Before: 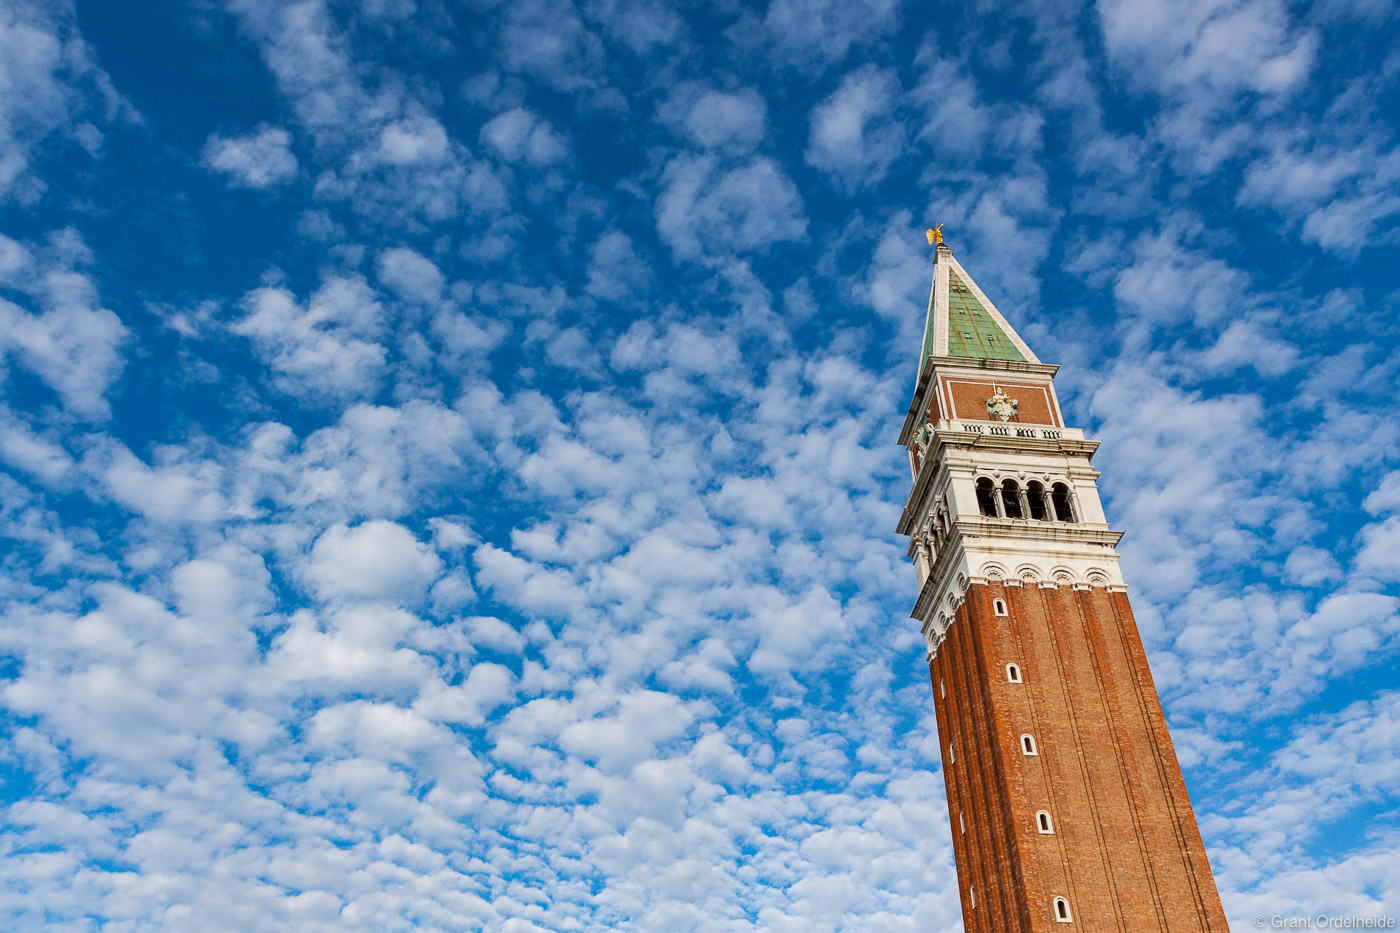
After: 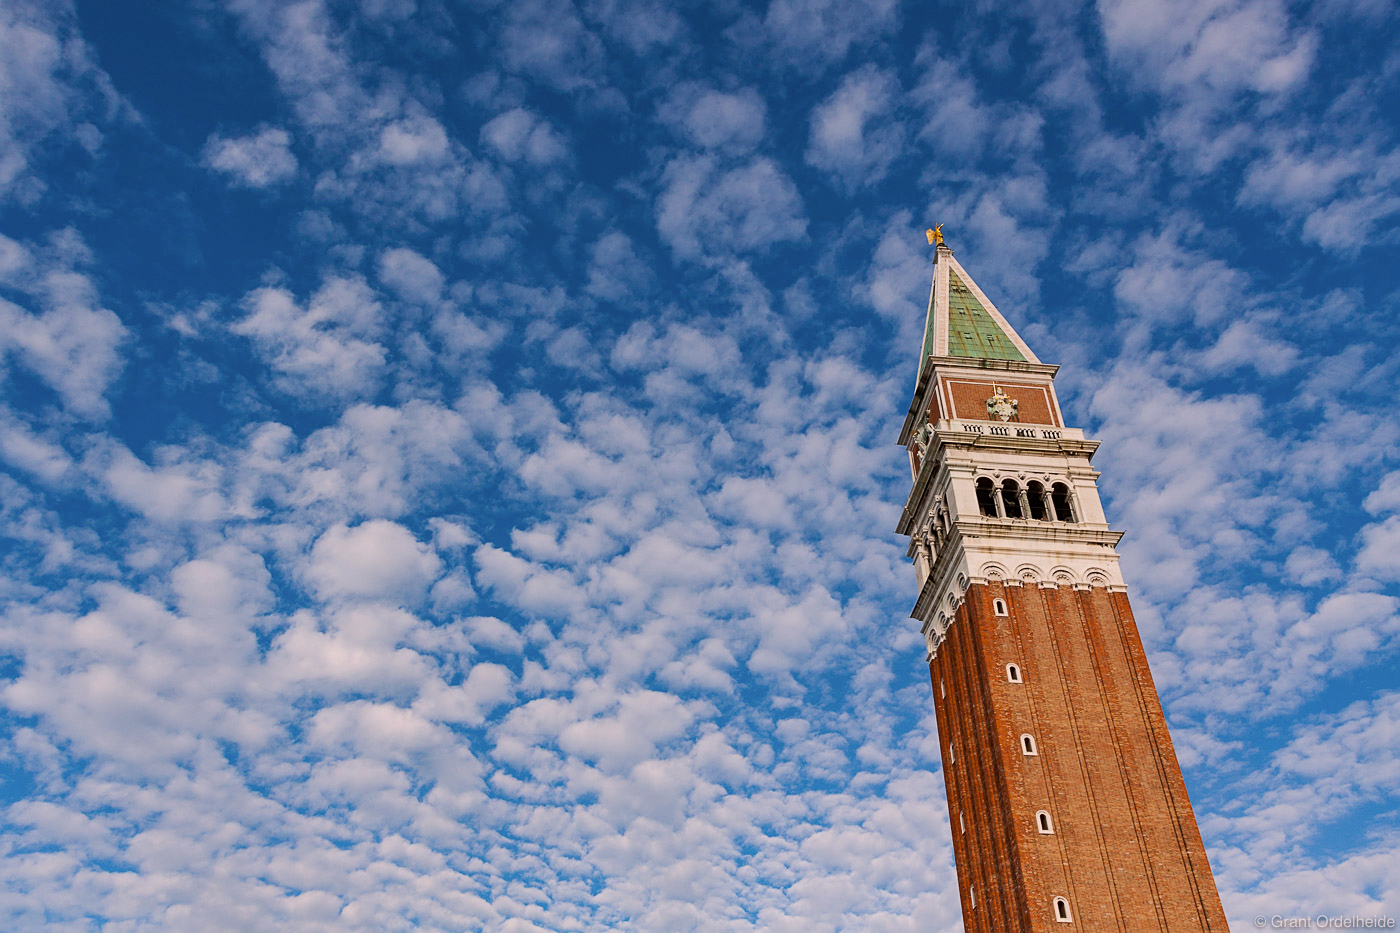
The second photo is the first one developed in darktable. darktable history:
exposure: exposure -0.276 EV, compensate highlight preservation false
color correction: highlights a* 7.44, highlights b* 3.91
sharpen: amount 0.209
